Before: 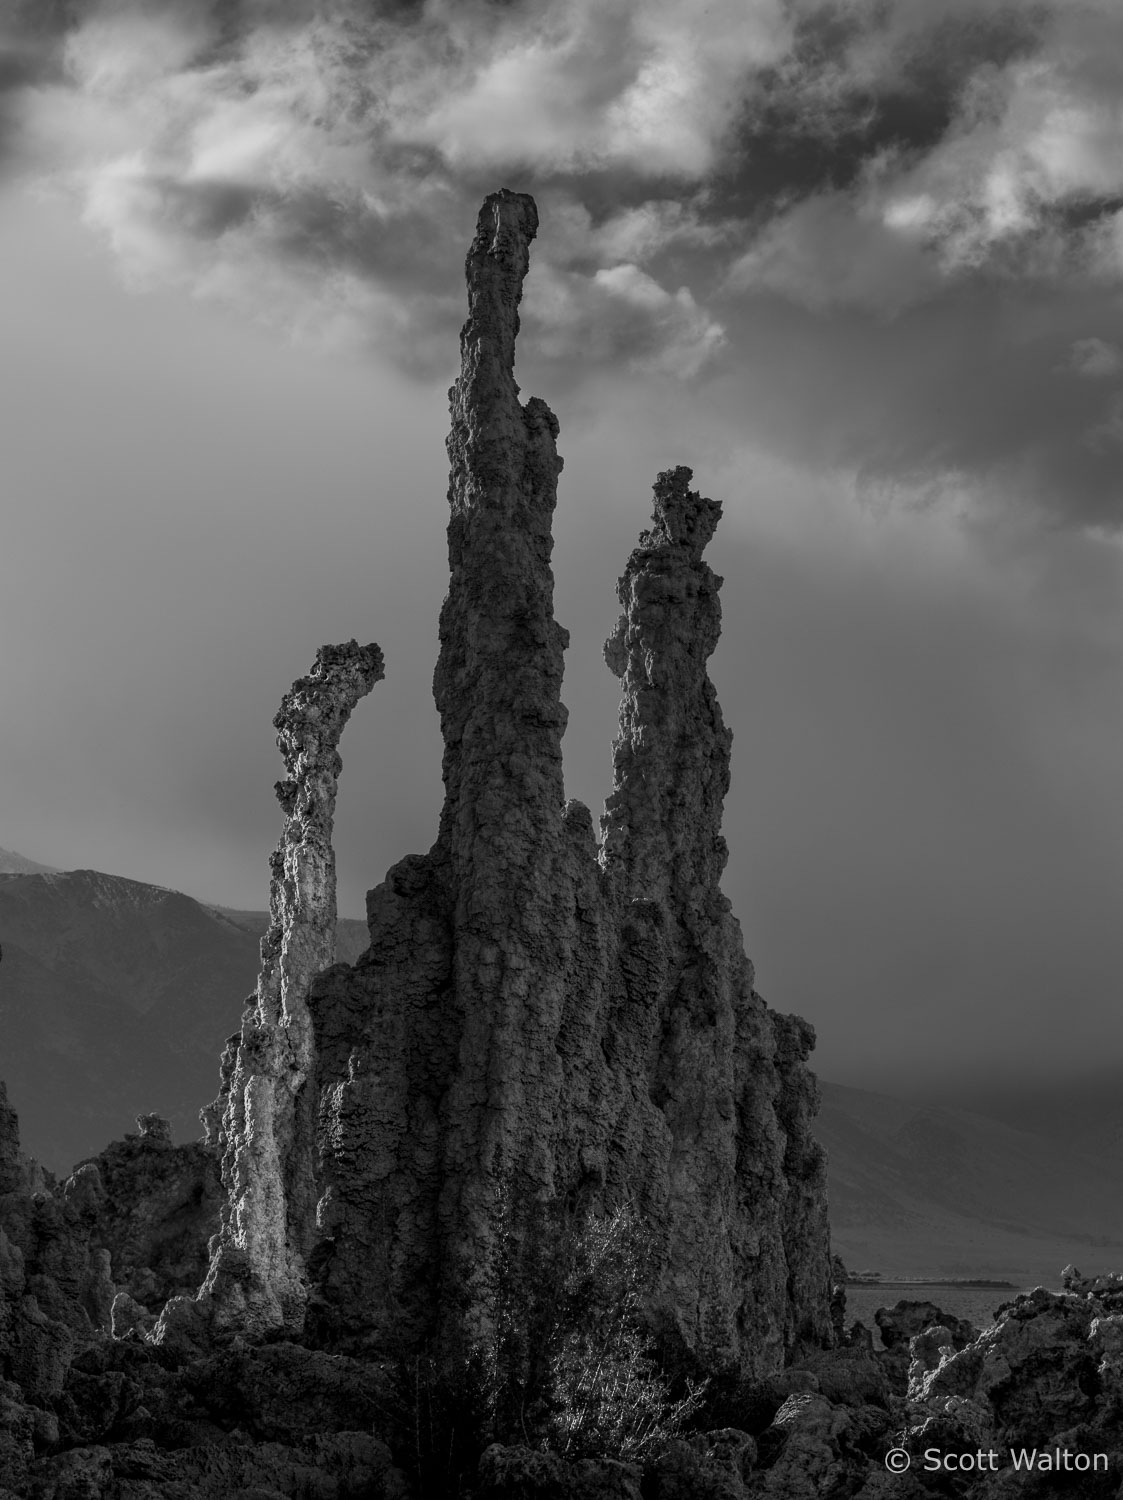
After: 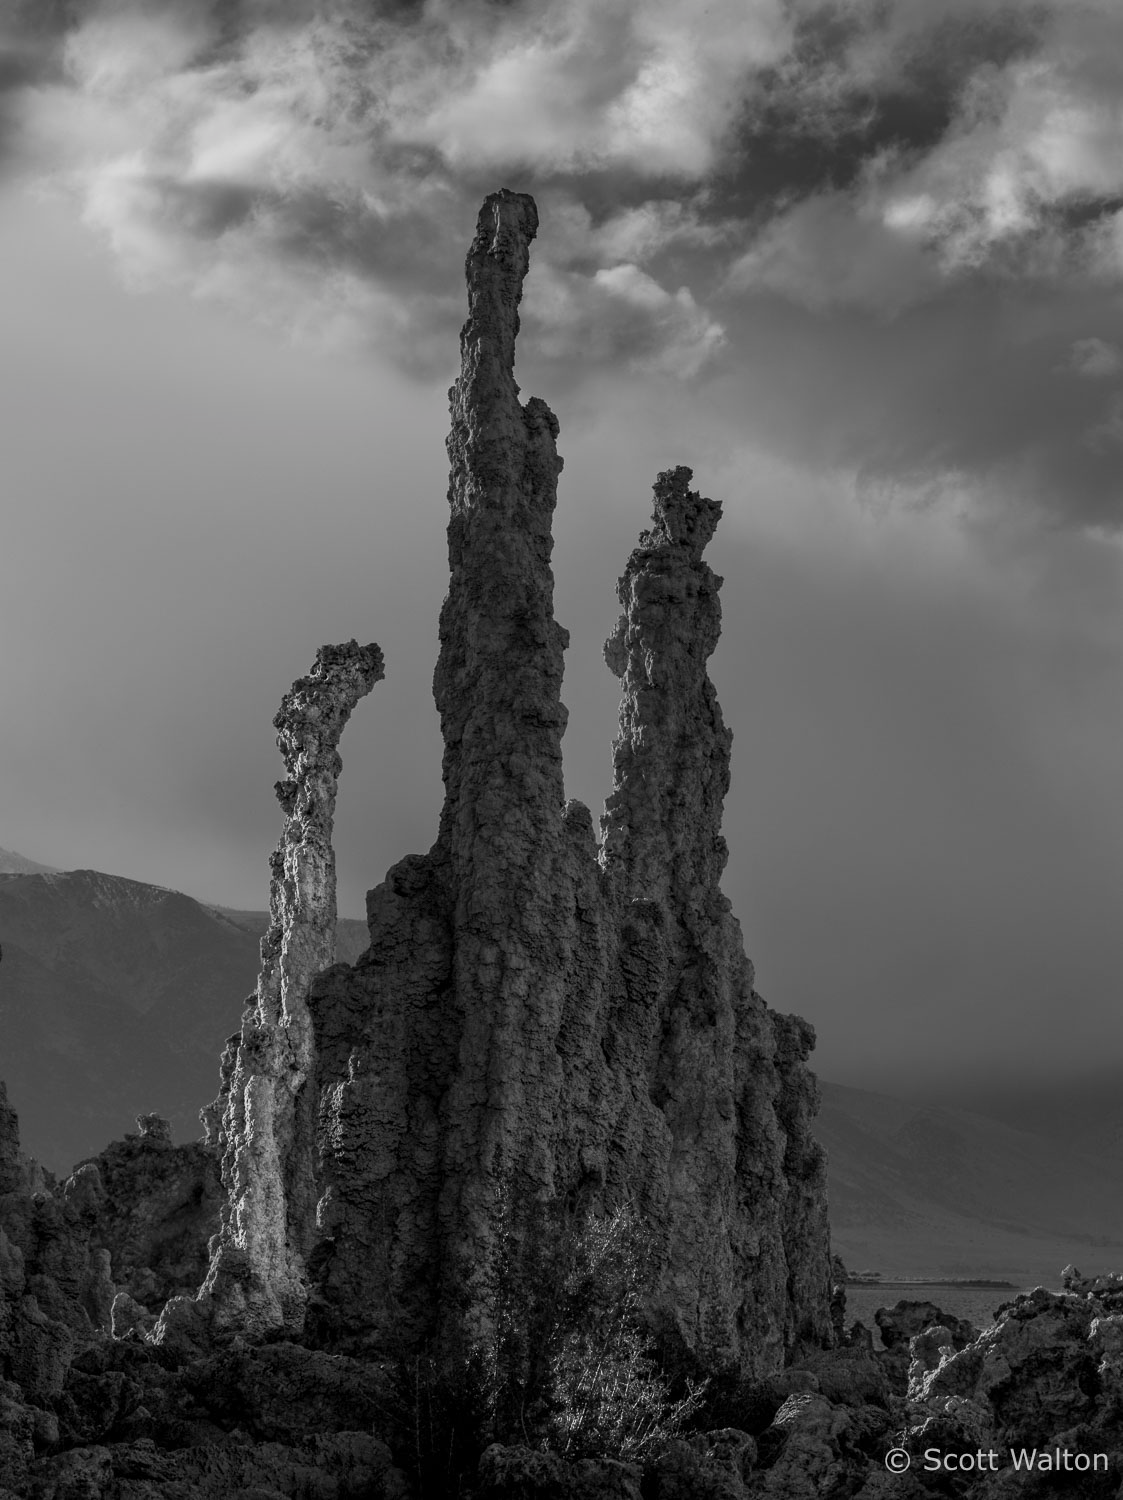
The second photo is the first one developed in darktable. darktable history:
color balance rgb: power › luminance 3.43%, power › hue 229.61°, linear chroma grading › global chroma 24.571%, perceptual saturation grading › global saturation 25.324%, global vibrance 9.729%
